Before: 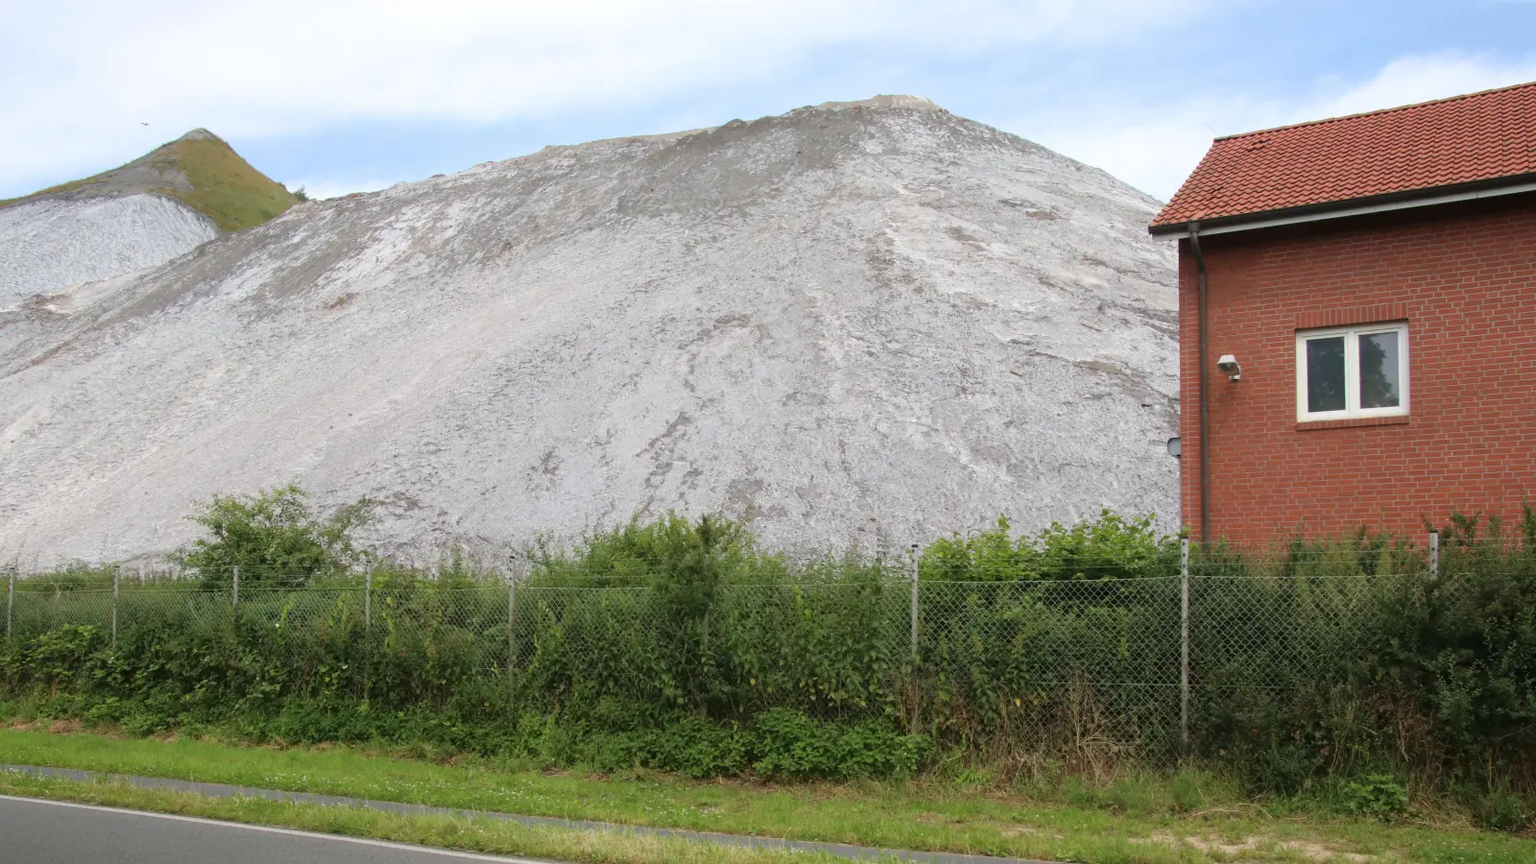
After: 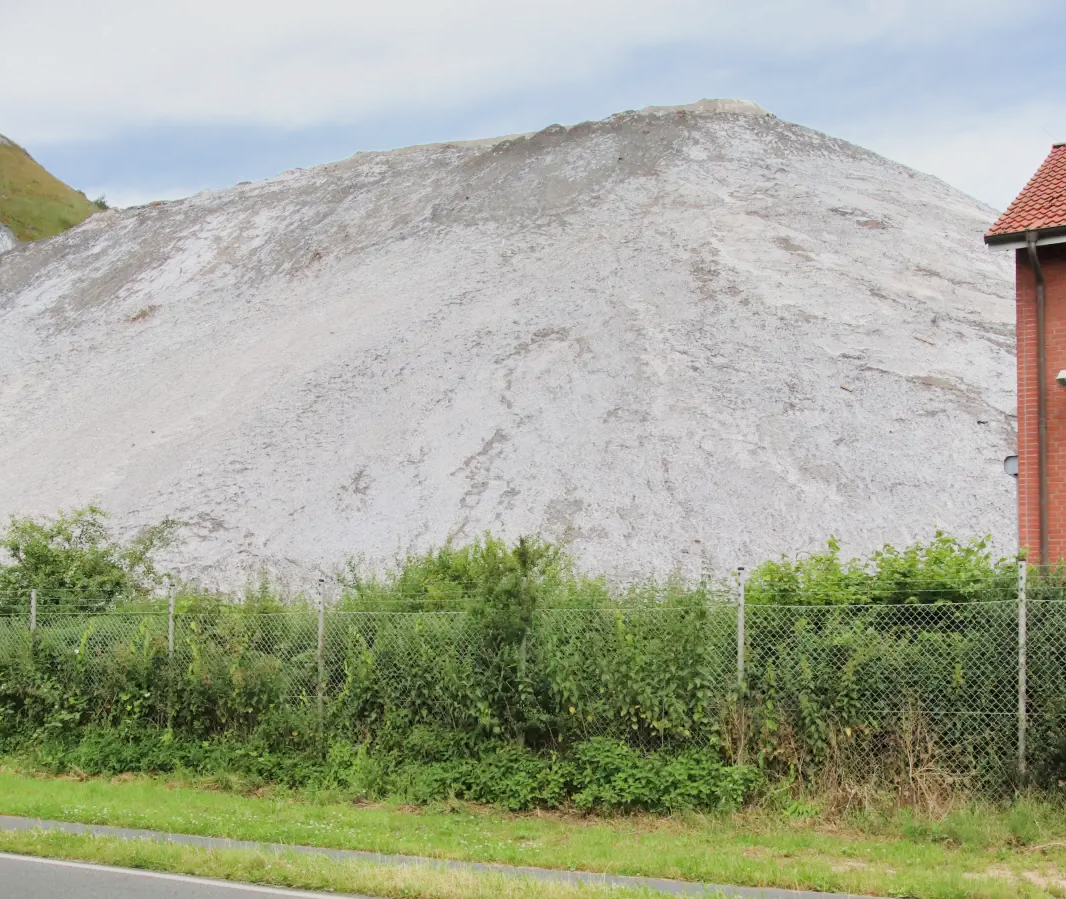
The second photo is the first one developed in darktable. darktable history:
exposure: exposure 1.16 EV, compensate exposure bias true, compensate highlight preservation false
filmic rgb: black relative exposure -7.32 EV, white relative exposure 5.09 EV, hardness 3.2
crop and rotate: left 13.342%, right 19.991%
shadows and highlights: low approximation 0.01, soften with gaussian
